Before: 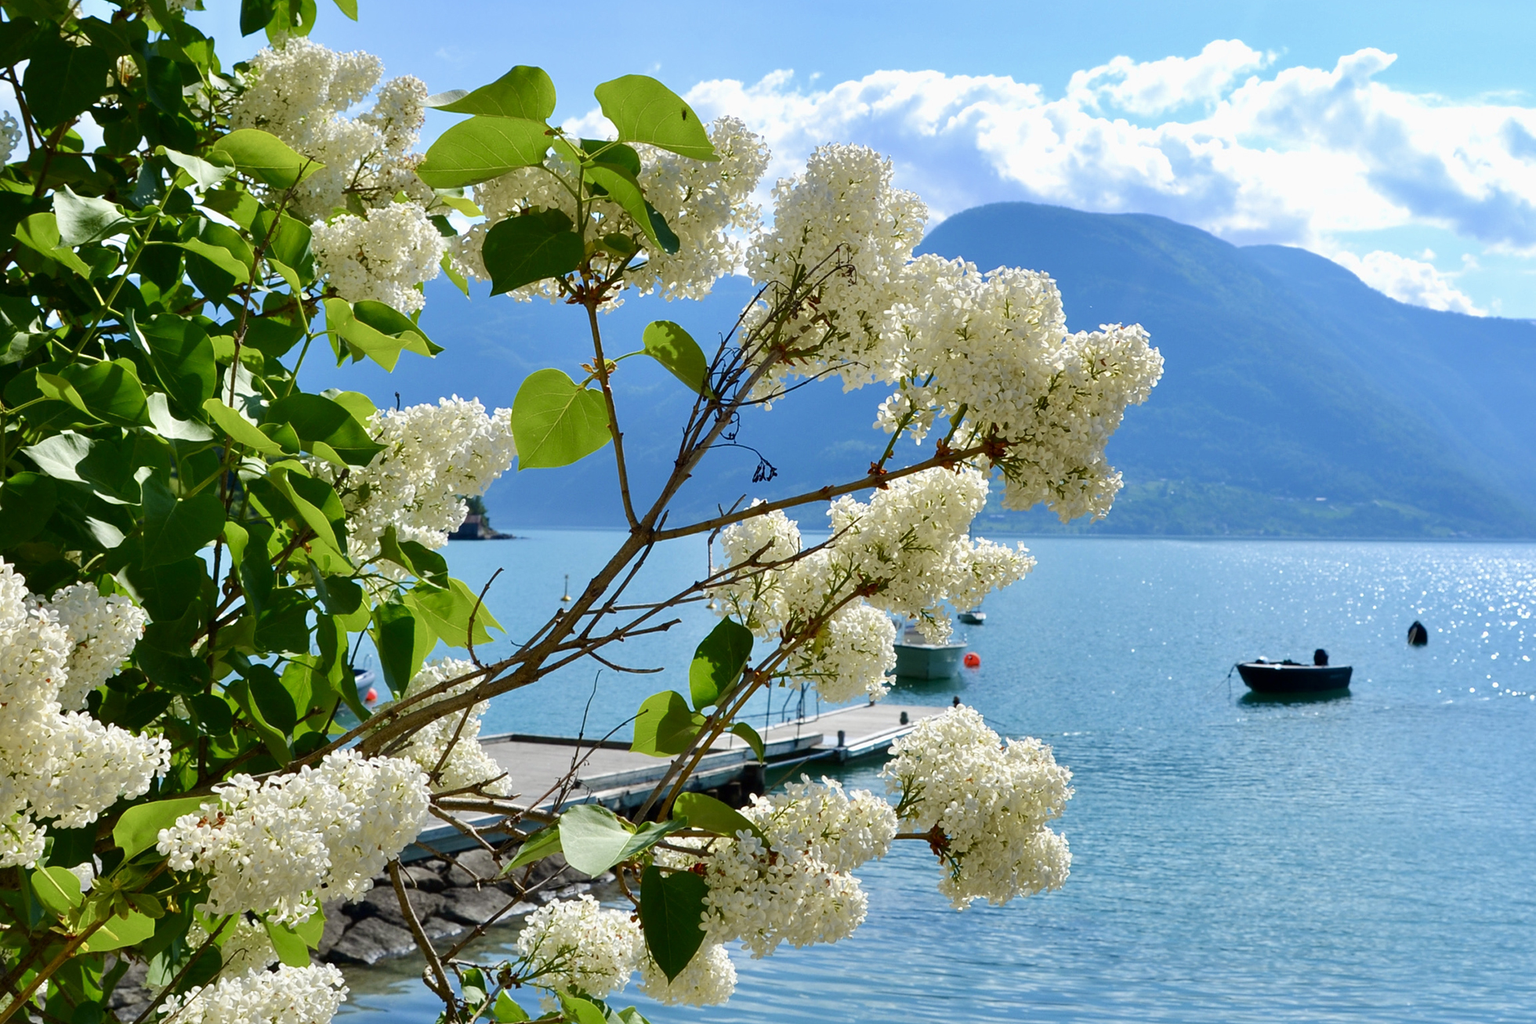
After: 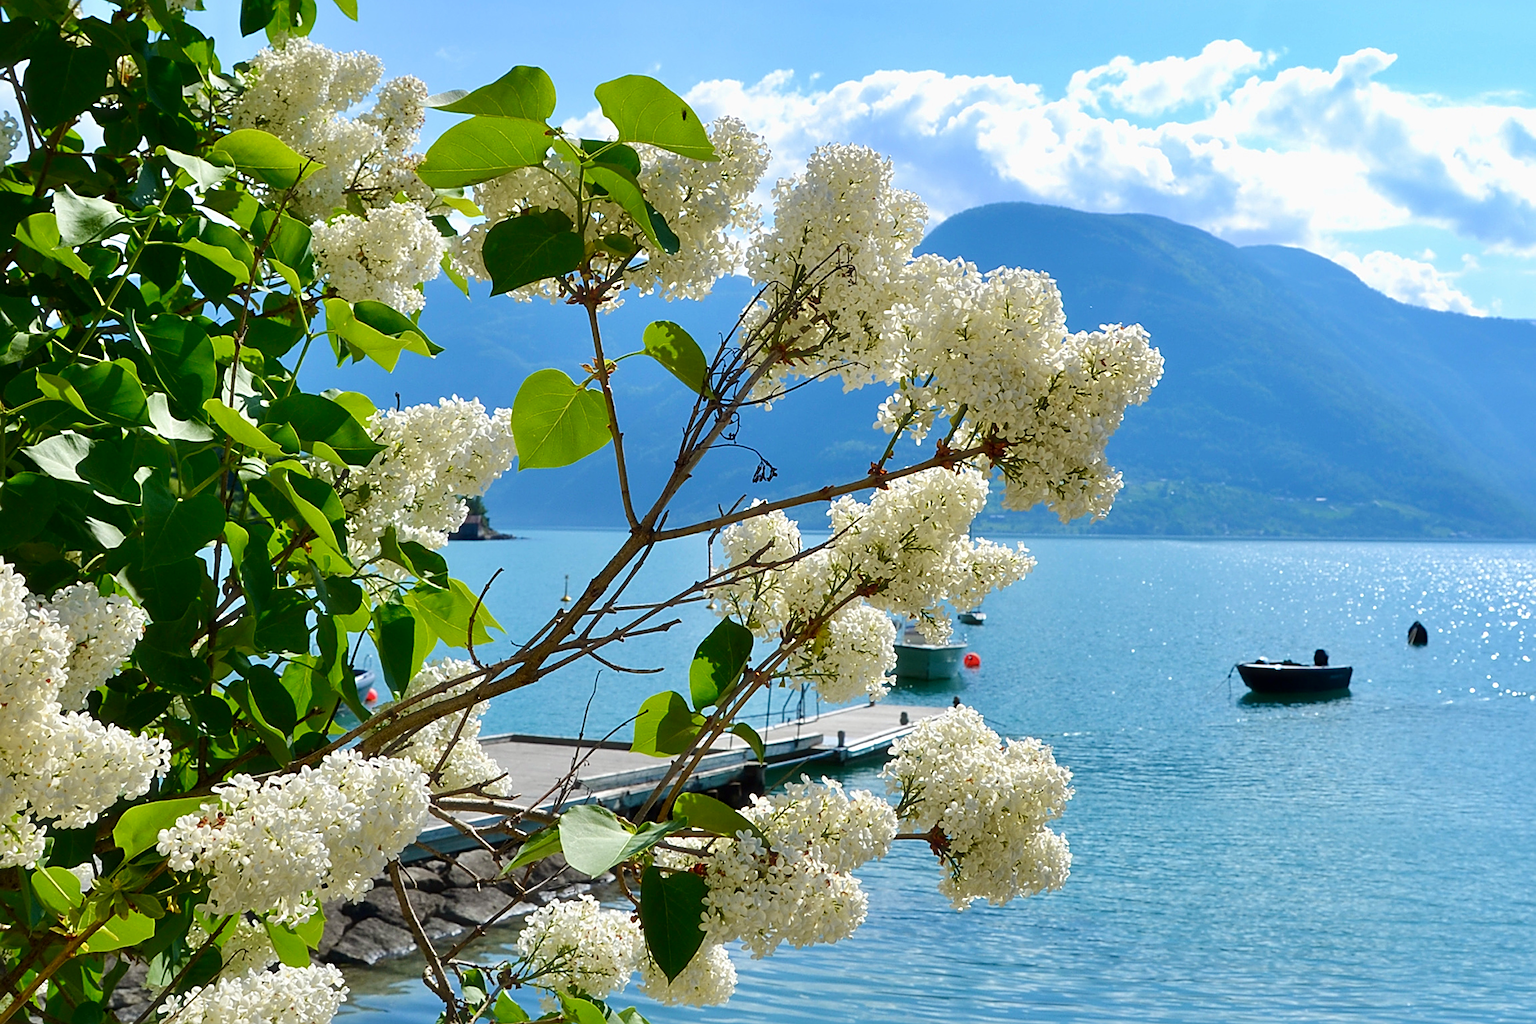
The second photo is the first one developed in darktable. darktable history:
haze removal: strength -0.051, compatibility mode true, adaptive false
sharpen: on, module defaults
